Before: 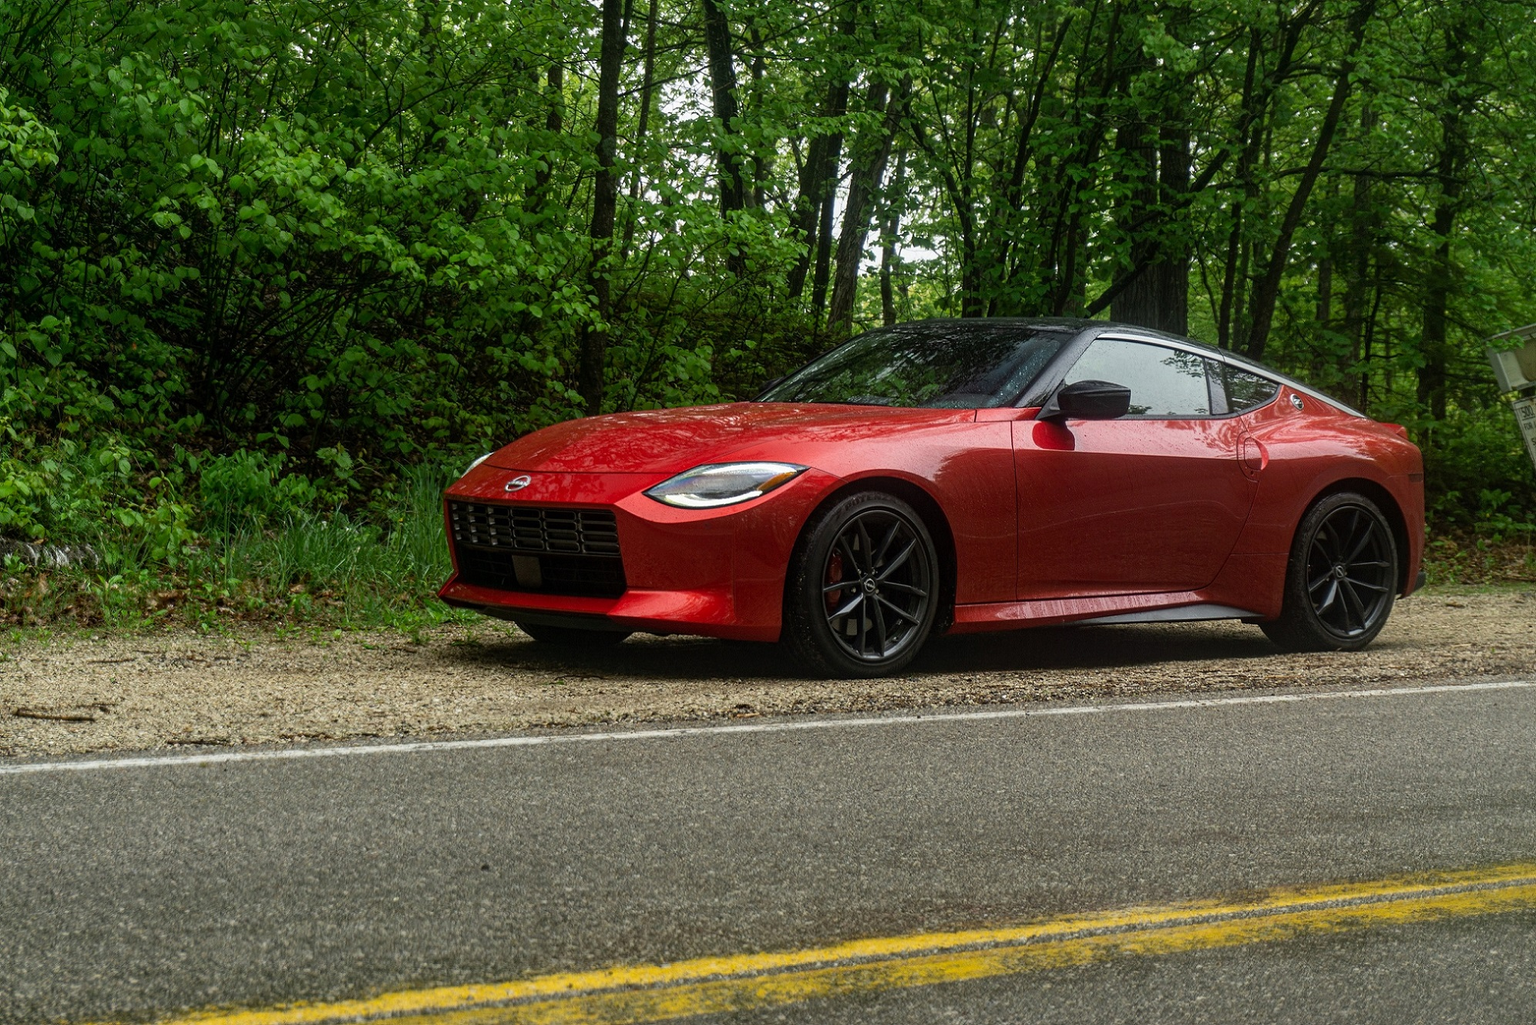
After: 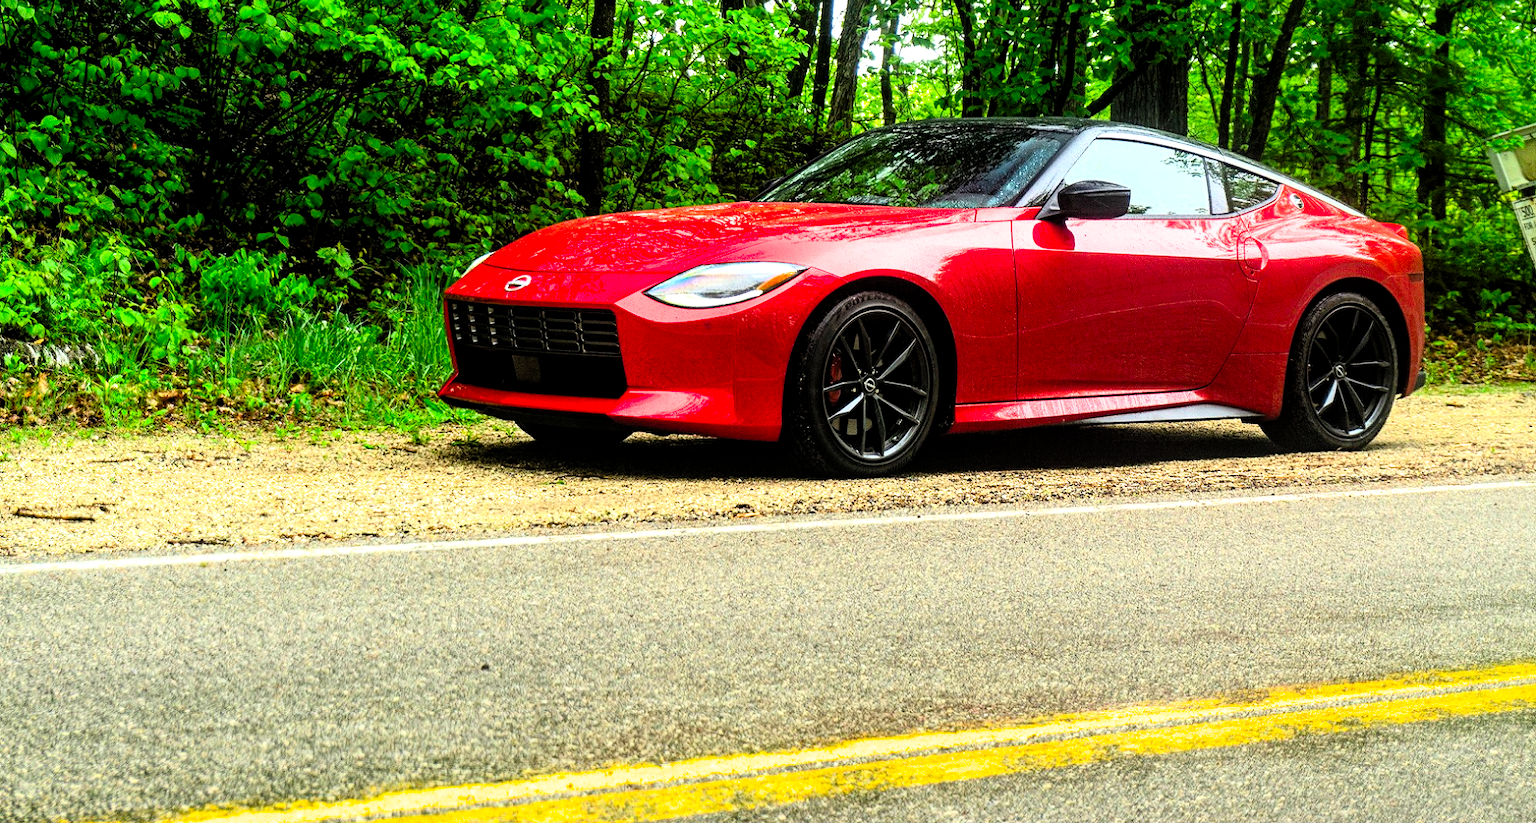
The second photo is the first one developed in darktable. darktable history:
exposure: black level correction 0, exposure 1.2 EV, compensate highlight preservation false
filmic rgb: middle gray luminance 10.01%, black relative exposure -8.59 EV, white relative exposure 3.3 EV, target black luminance 0%, hardness 5.2, latitude 44.59%, contrast 1.311, highlights saturation mix 4.89%, shadows ↔ highlights balance 24.68%, color science v6 (2022)
contrast brightness saturation: contrast 0.204, brightness 0.203, saturation 0.801
local contrast: highlights 100%, shadows 98%, detail 119%, midtone range 0.2
crop and rotate: top 19.615%
